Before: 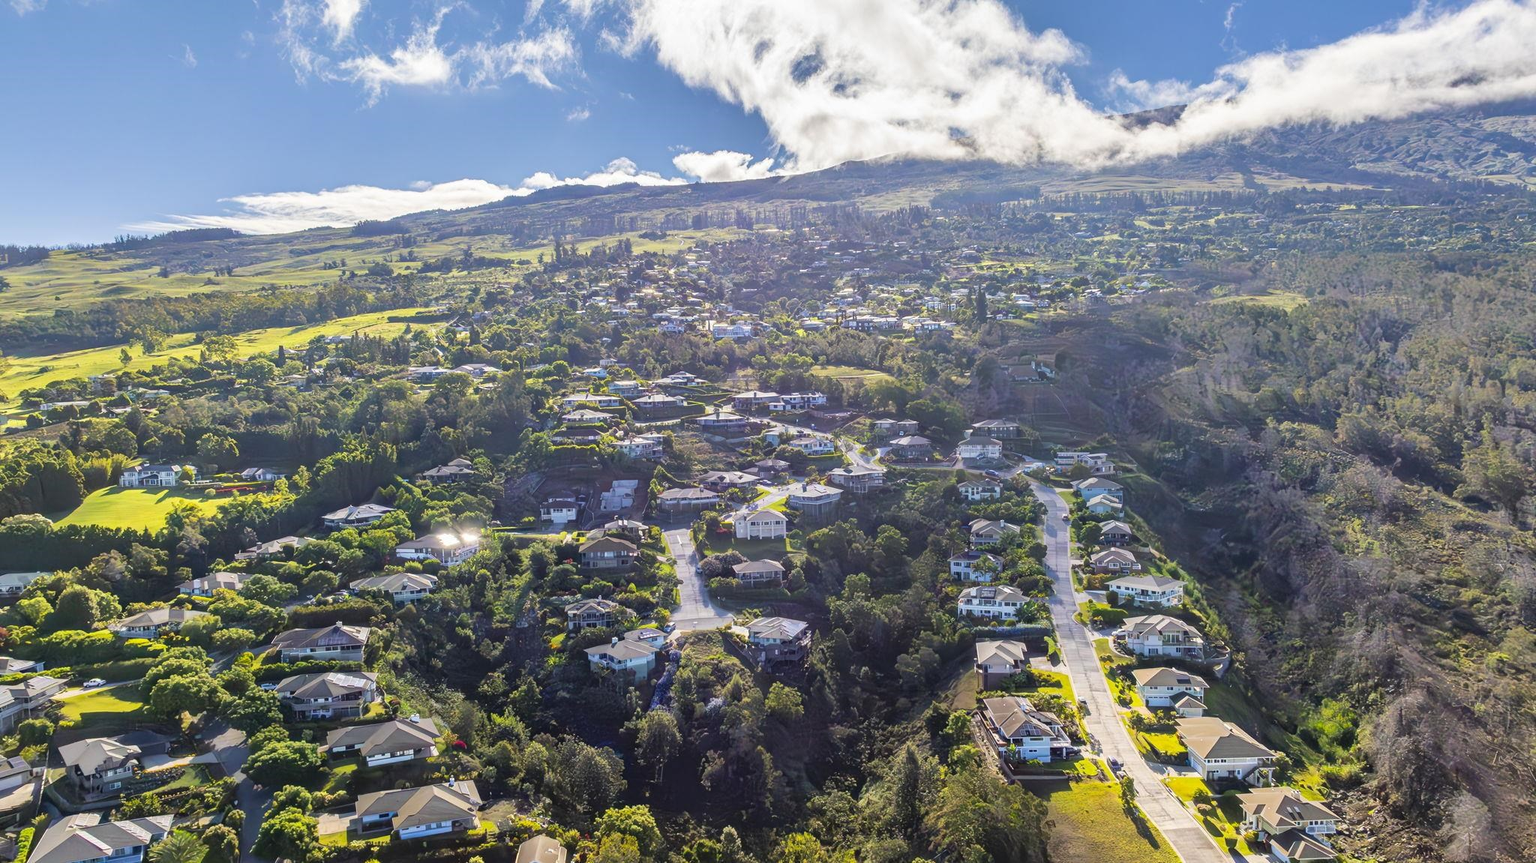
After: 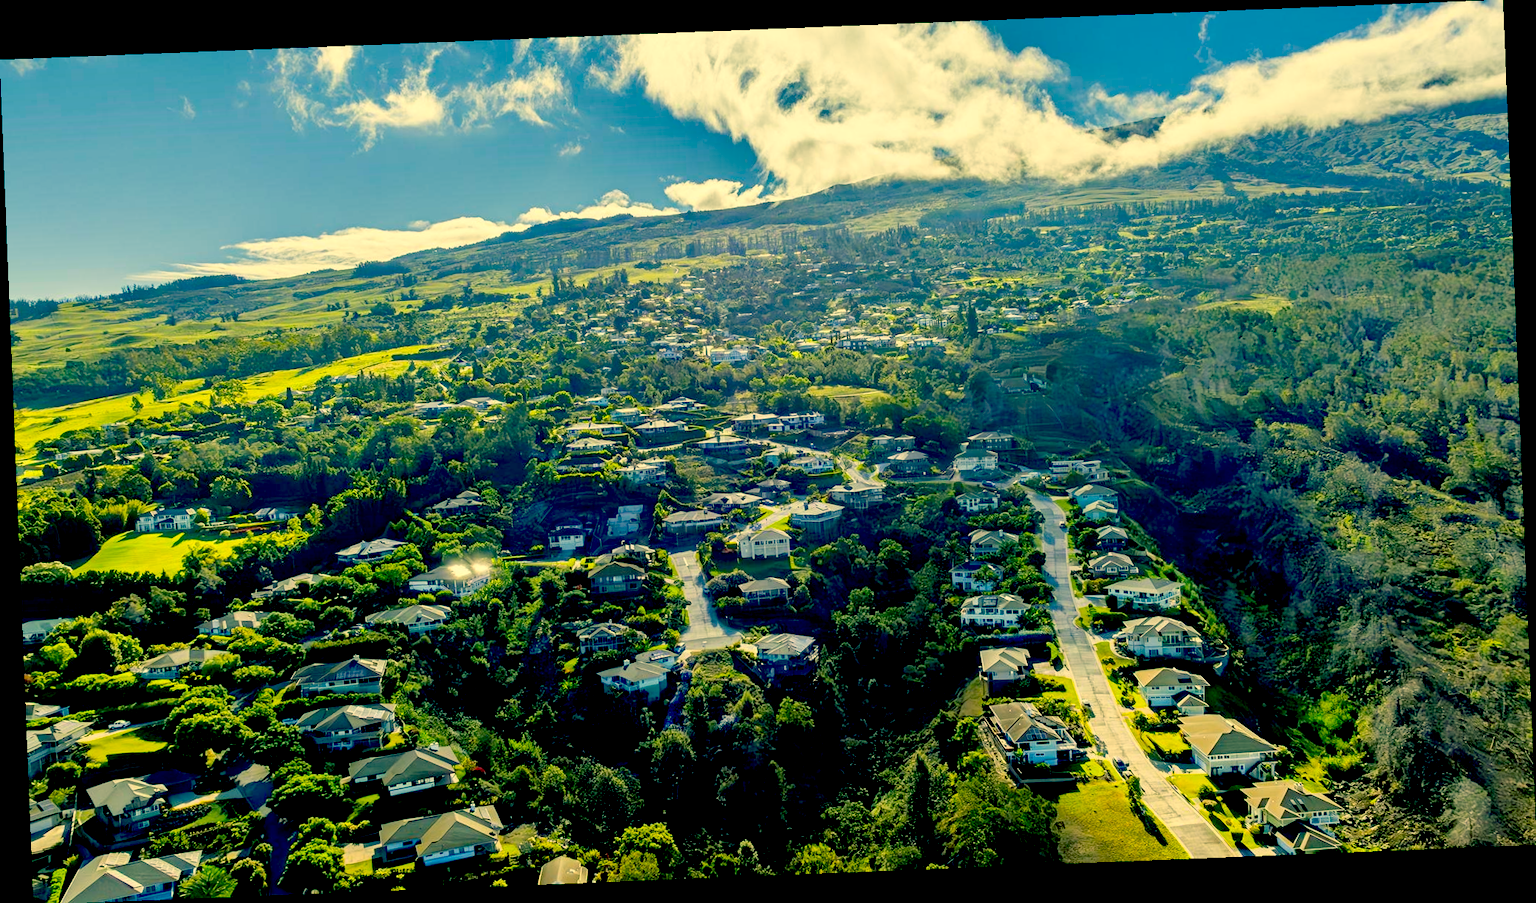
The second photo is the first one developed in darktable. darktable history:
rotate and perspective: rotation -2.29°, automatic cropping off
exposure: black level correction 0.056, compensate highlight preservation false
color correction: highlights a* 1.83, highlights b* 34.02, shadows a* -36.68, shadows b* -5.48
